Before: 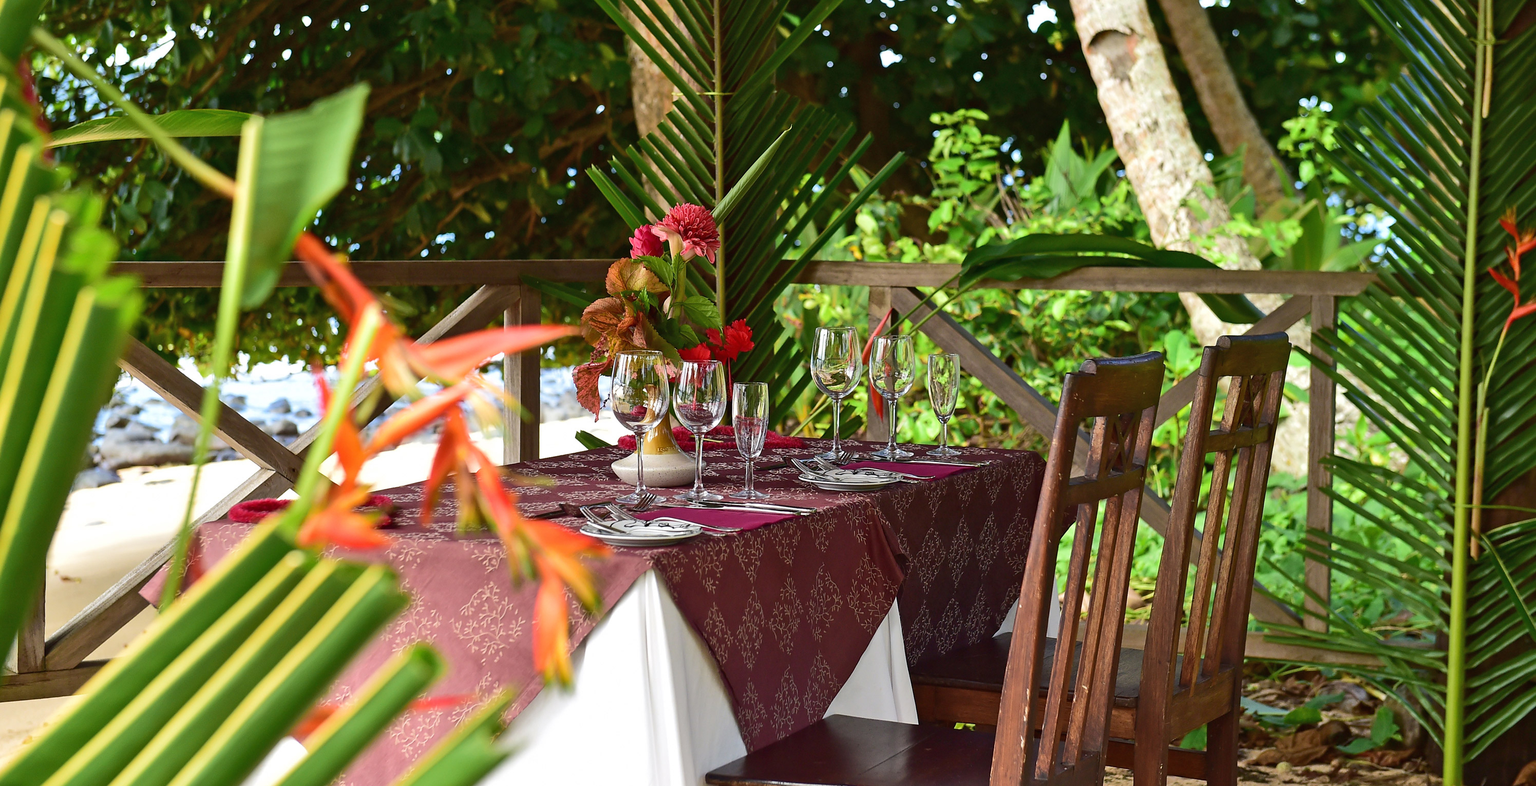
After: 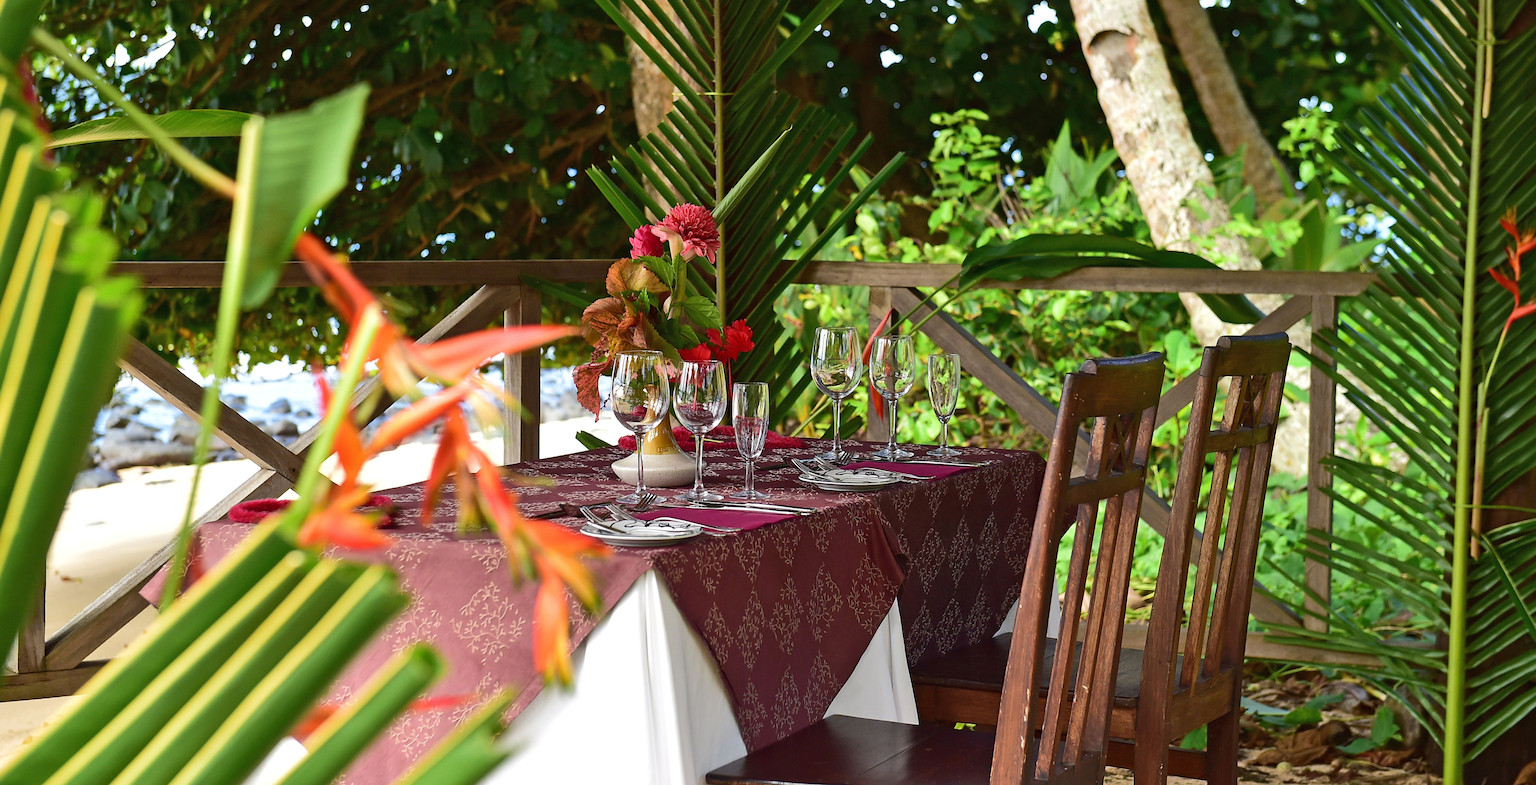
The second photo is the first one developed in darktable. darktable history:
tone equalizer: edges refinement/feathering 500, mask exposure compensation -1.57 EV, preserve details guided filter
